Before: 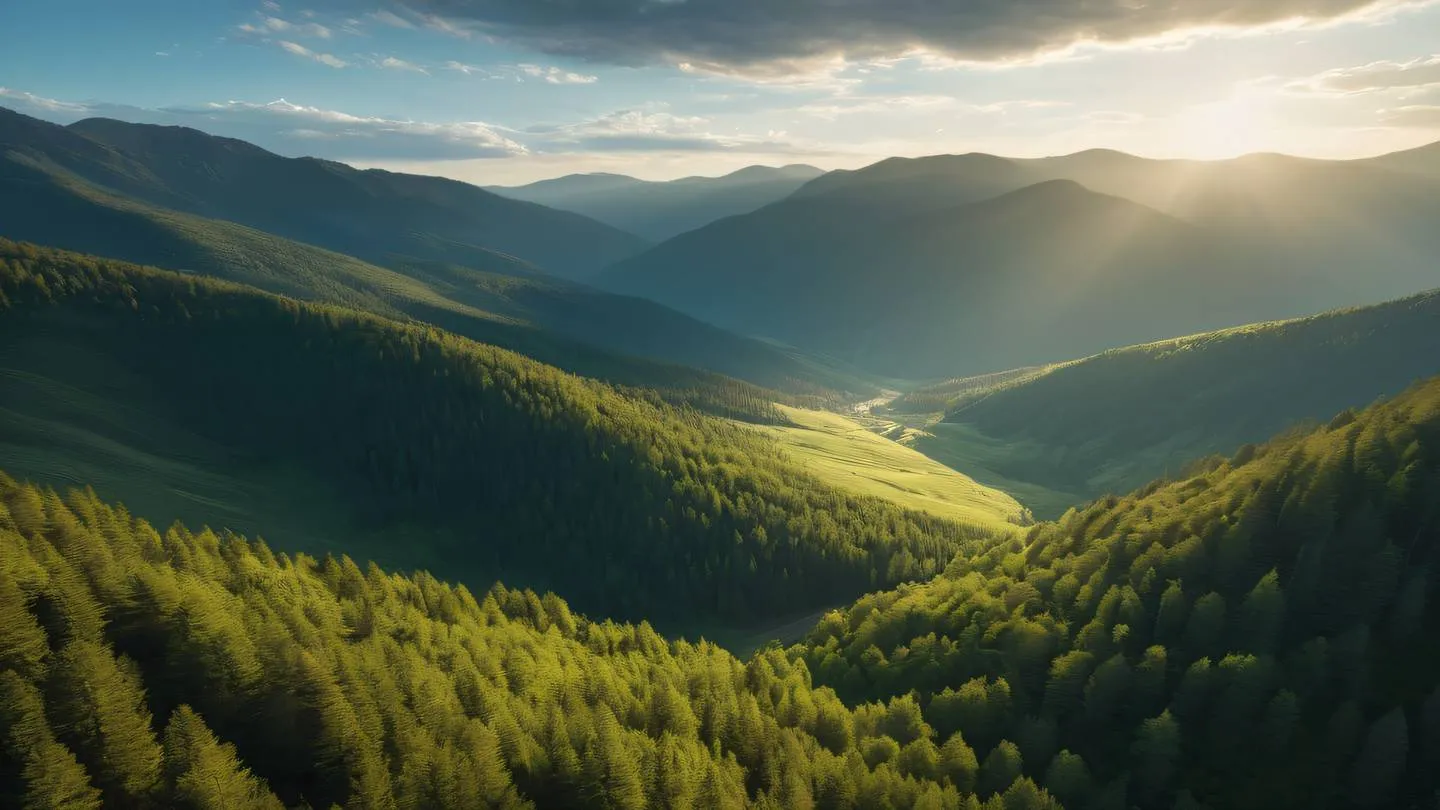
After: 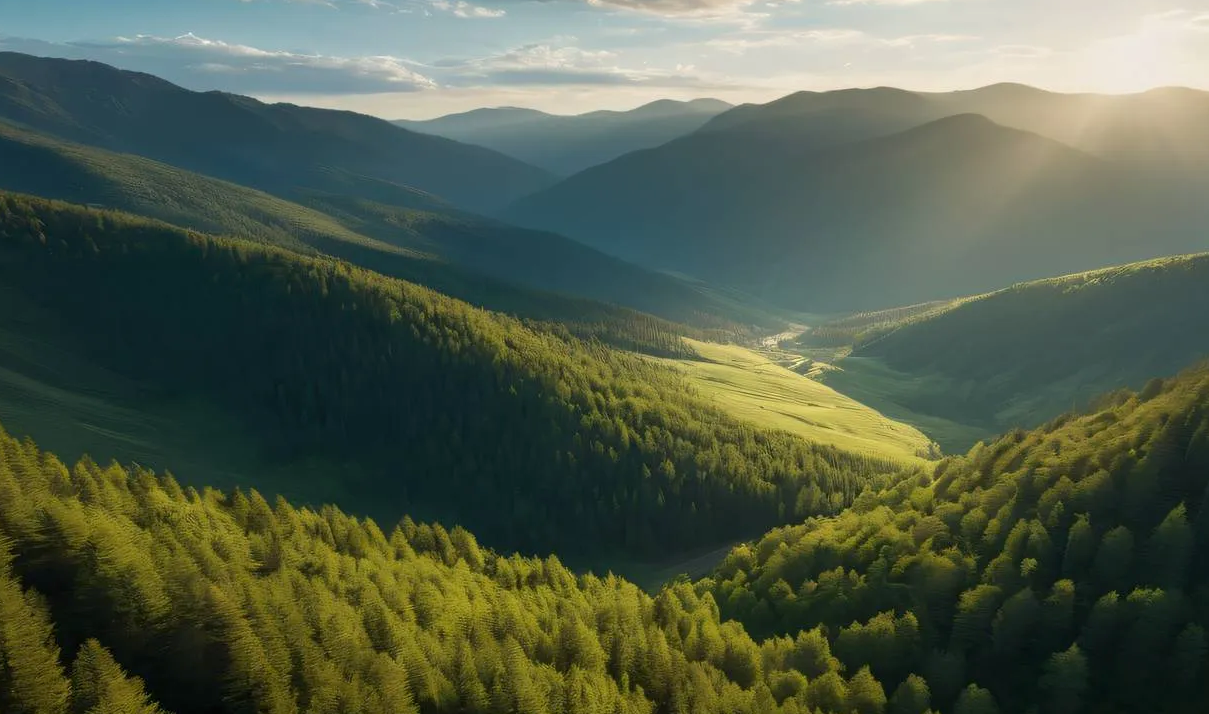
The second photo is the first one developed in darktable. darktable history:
crop: left 6.446%, top 8.188%, right 9.538%, bottom 3.548%
exposure: black level correction 0.002, exposure -0.1 EV, compensate highlight preservation false
